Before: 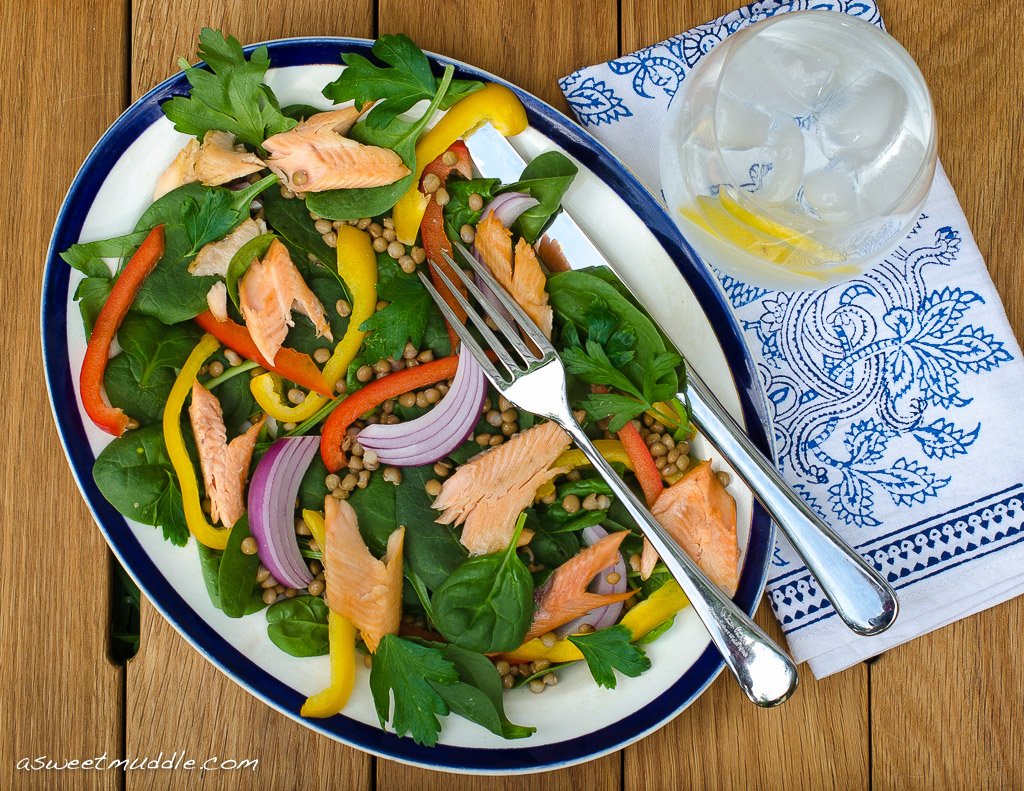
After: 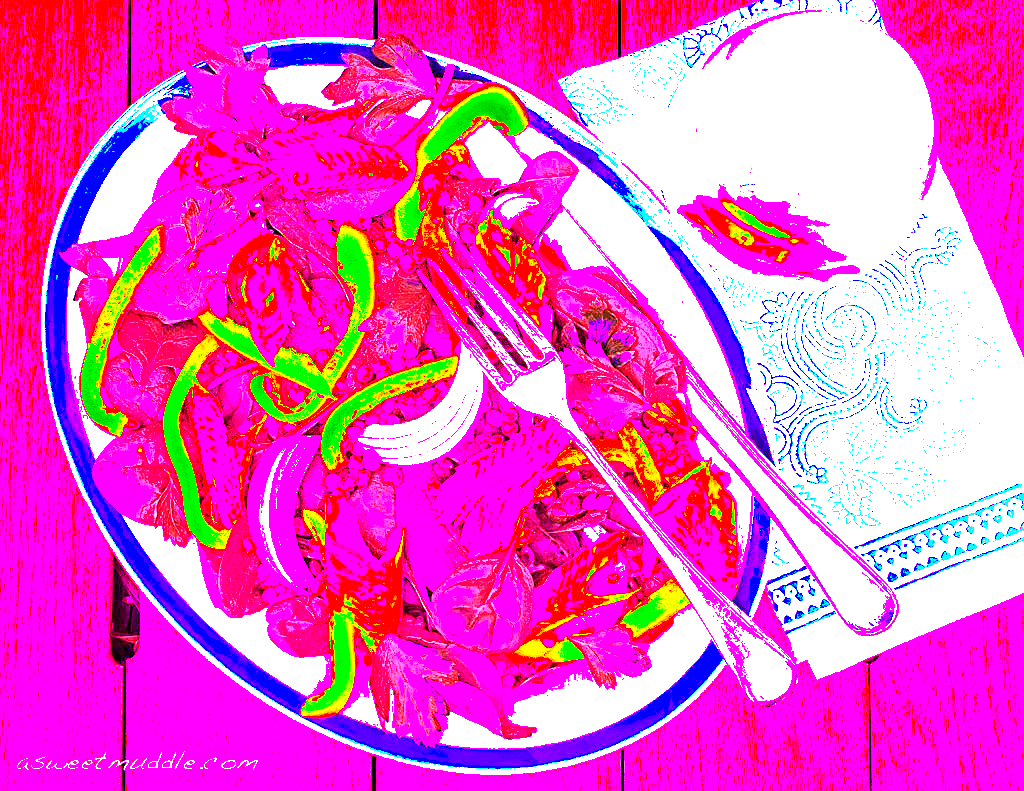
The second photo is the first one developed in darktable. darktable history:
sharpen: on, module defaults
color zones: curves: ch0 [(0, 0.553) (0.123, 0.58) (0.23, 0.419) (0.468, 0.155) (0.605, 0.132) (0.723, 0.063) (0.833, 0.172) (0.921, 0.468)]; ch1 [(0.025, 0.645) (0.229, 0.584) (0.326, 0.551) (0.537, 0.446) (0.599, 0.911) (0.708, 1) (0.805, 0.944)]; ch2 [(0.086, 0.468) (0.254, 0.464) (0.638, 0.564) (0.702, 0.592) (0.768, 0.564)]
white balance: red 8, blue 8
